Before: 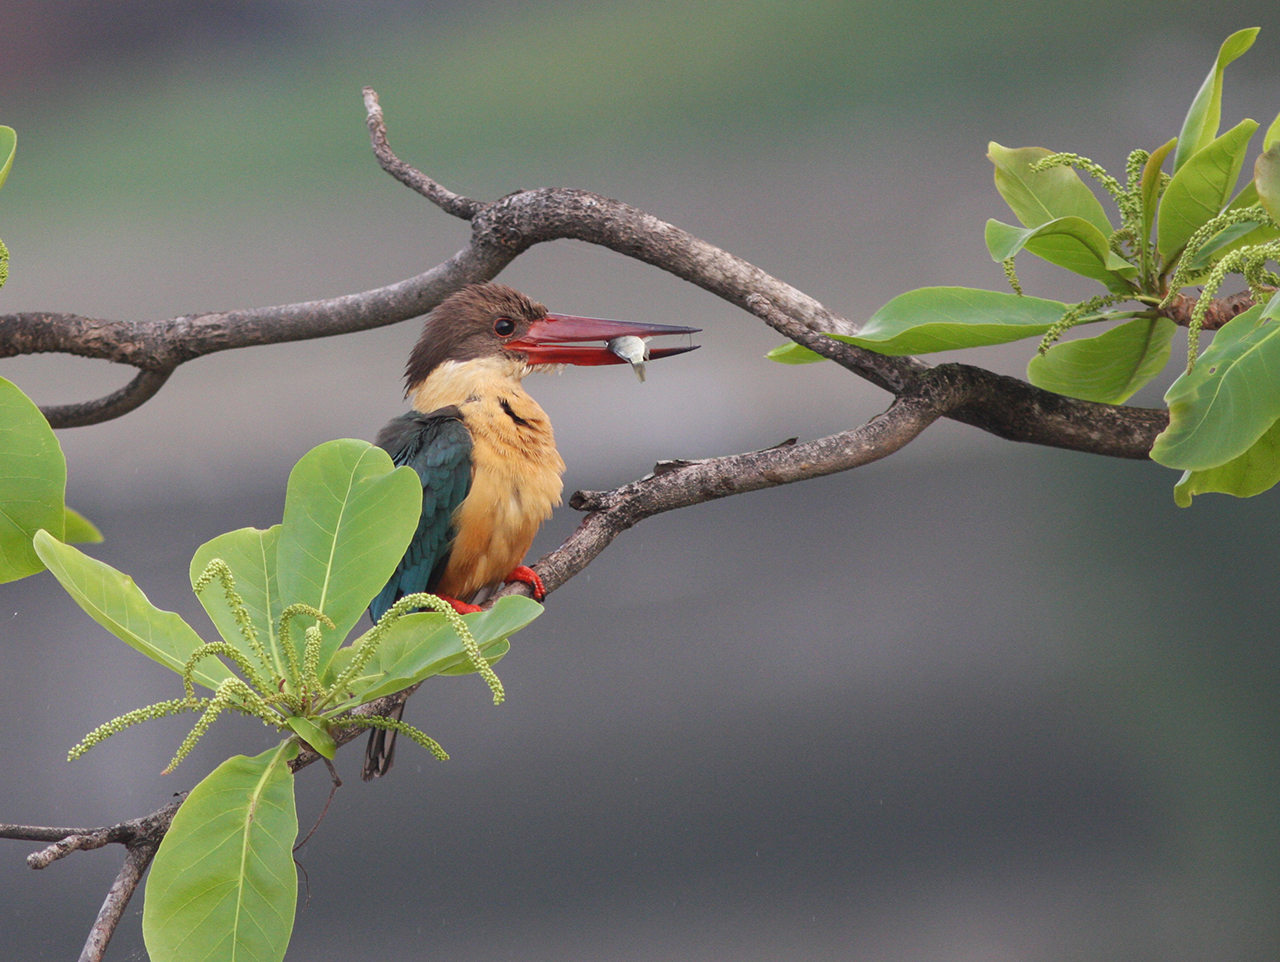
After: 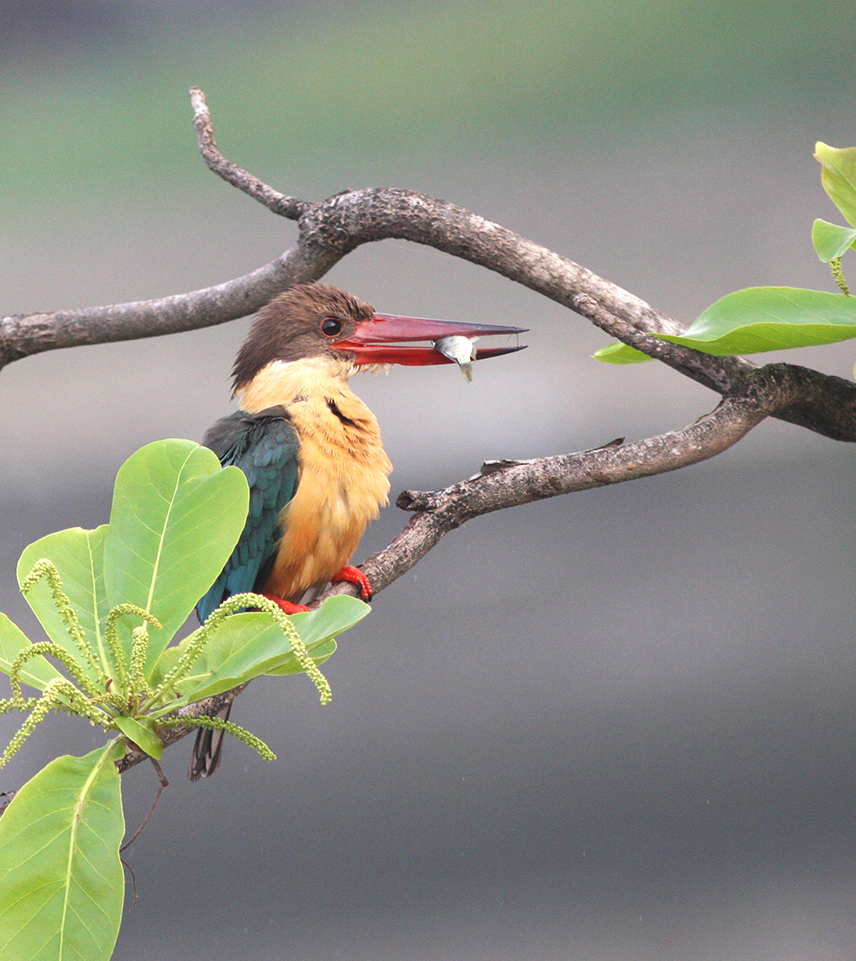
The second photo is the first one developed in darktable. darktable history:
crop and rotate: left 13.52%, right 19.559%
exposure: exposure 0.601 EV, compensate highlight preservation false
